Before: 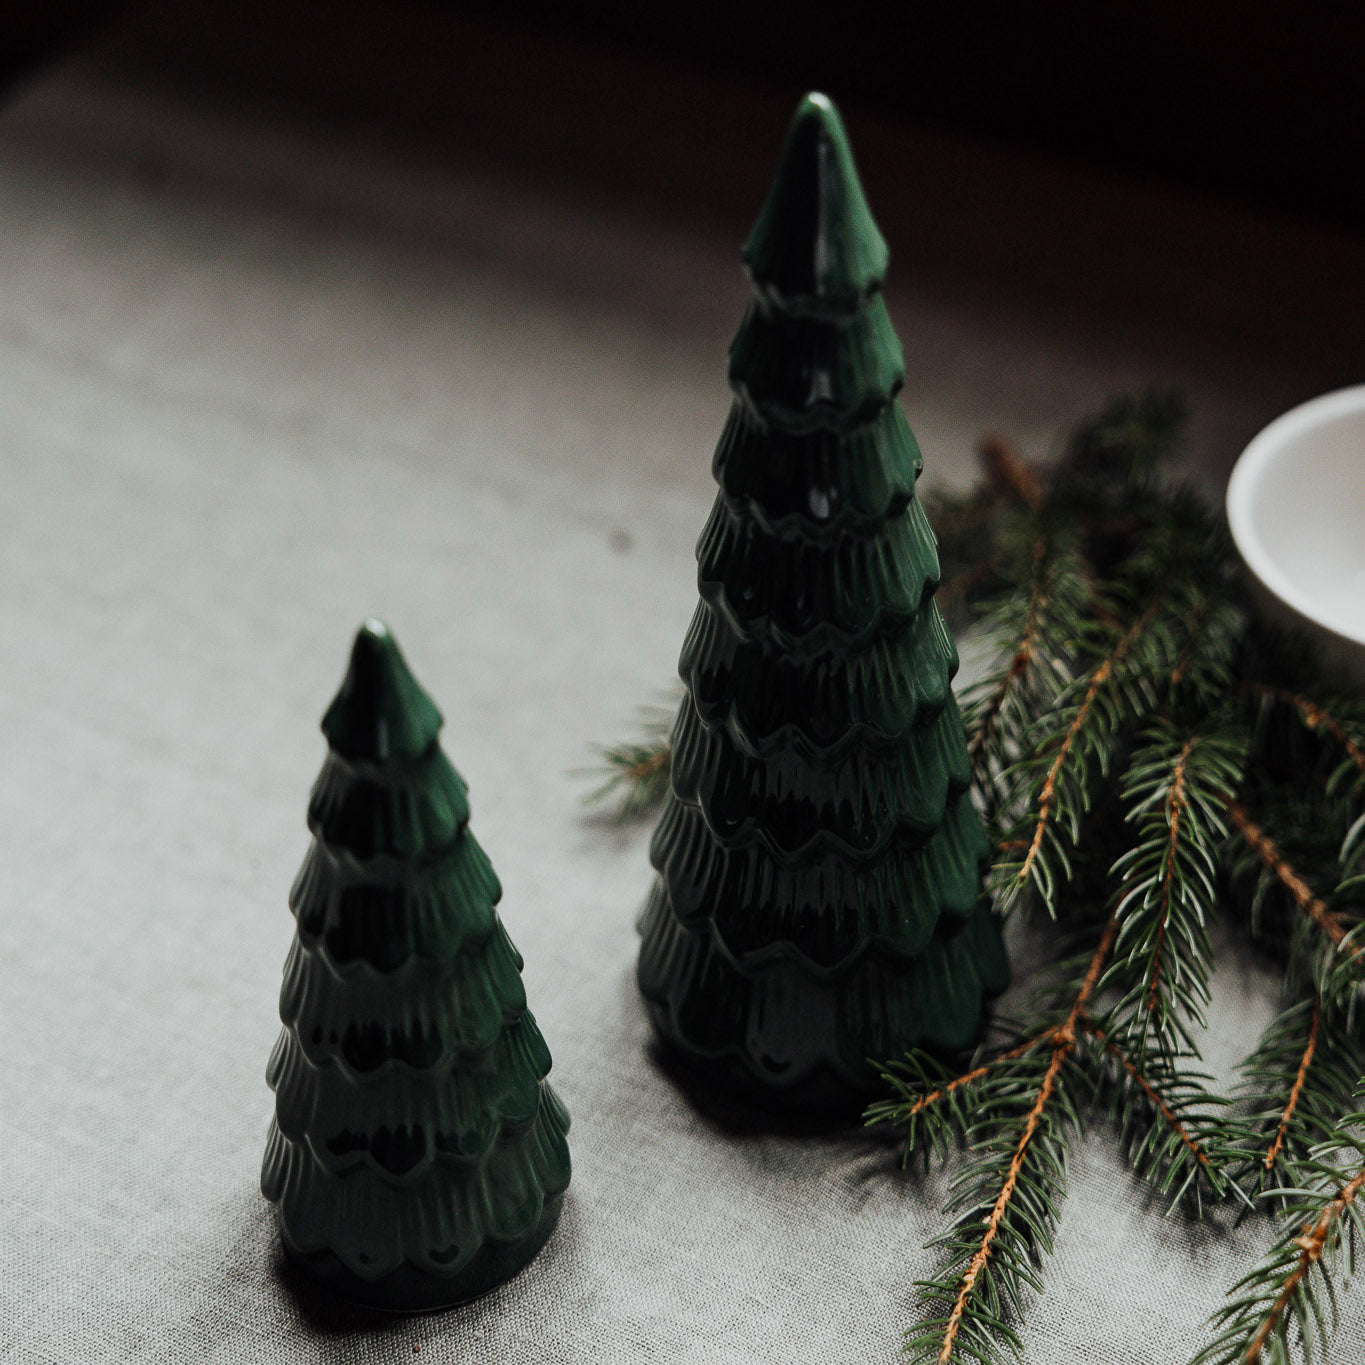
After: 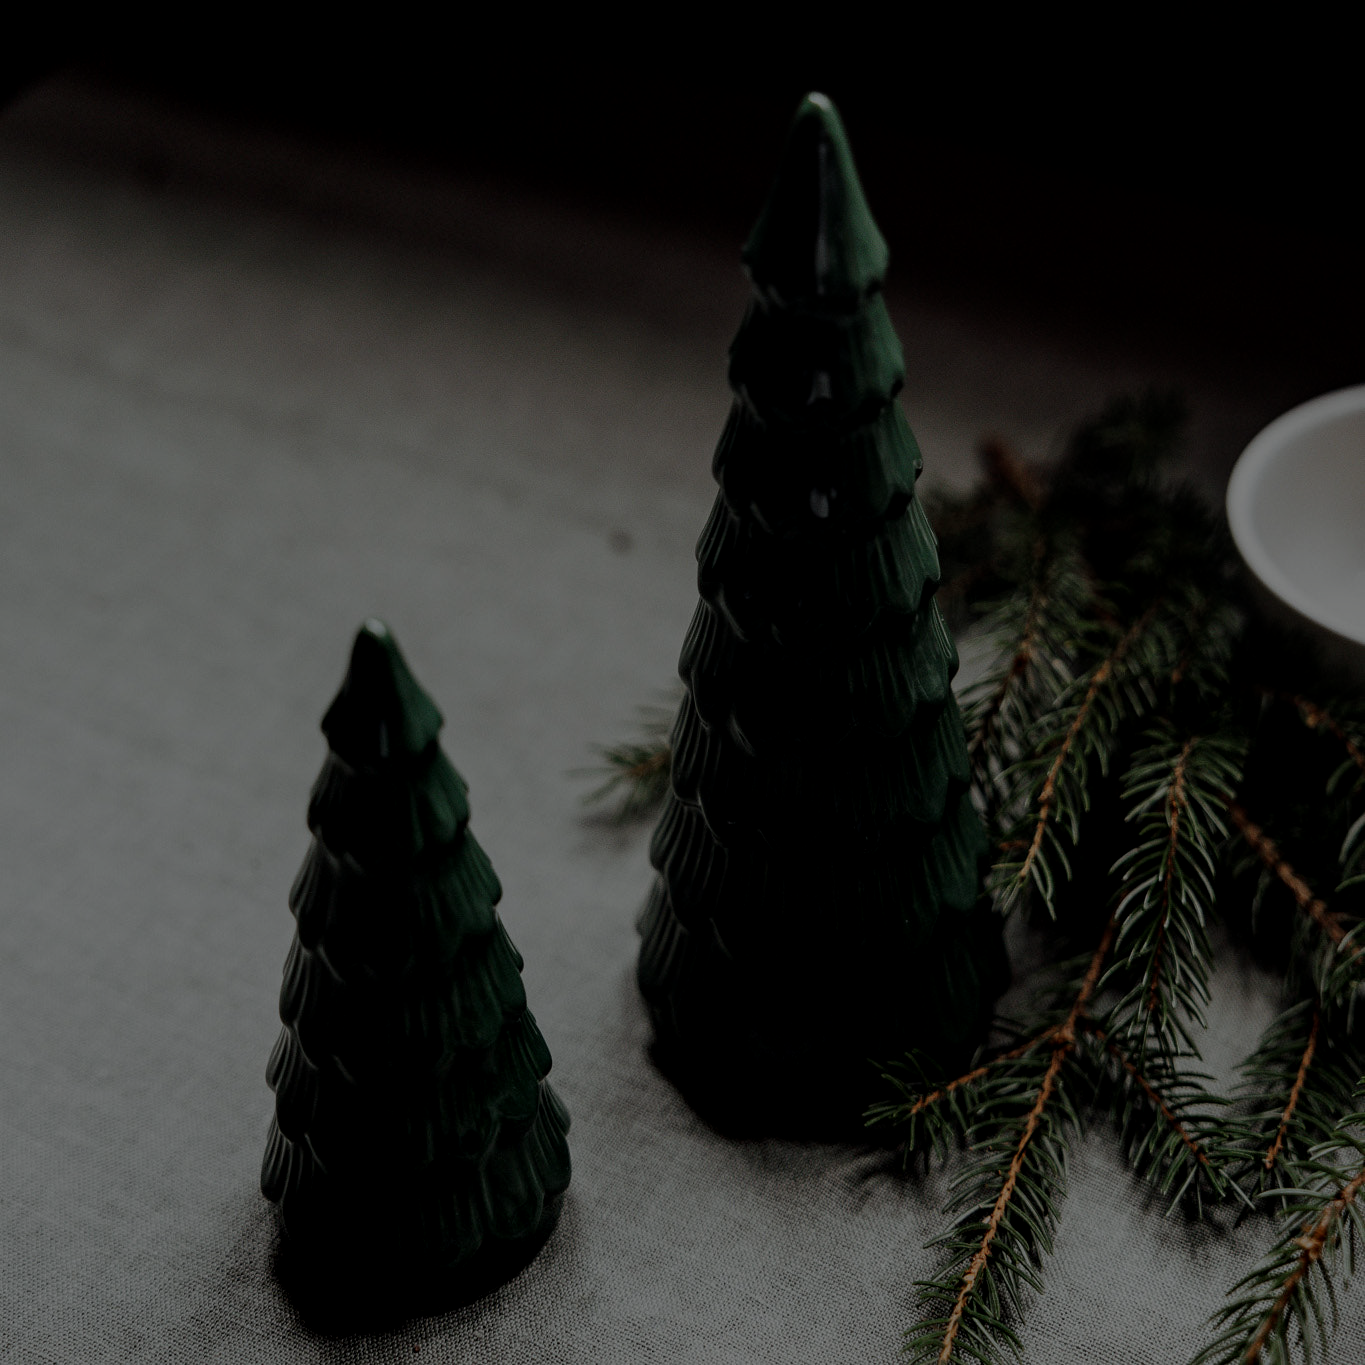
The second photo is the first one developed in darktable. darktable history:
exposure: exposure -2.002 EV, compensate highlight preservation false
local contrast: on, module defaults
